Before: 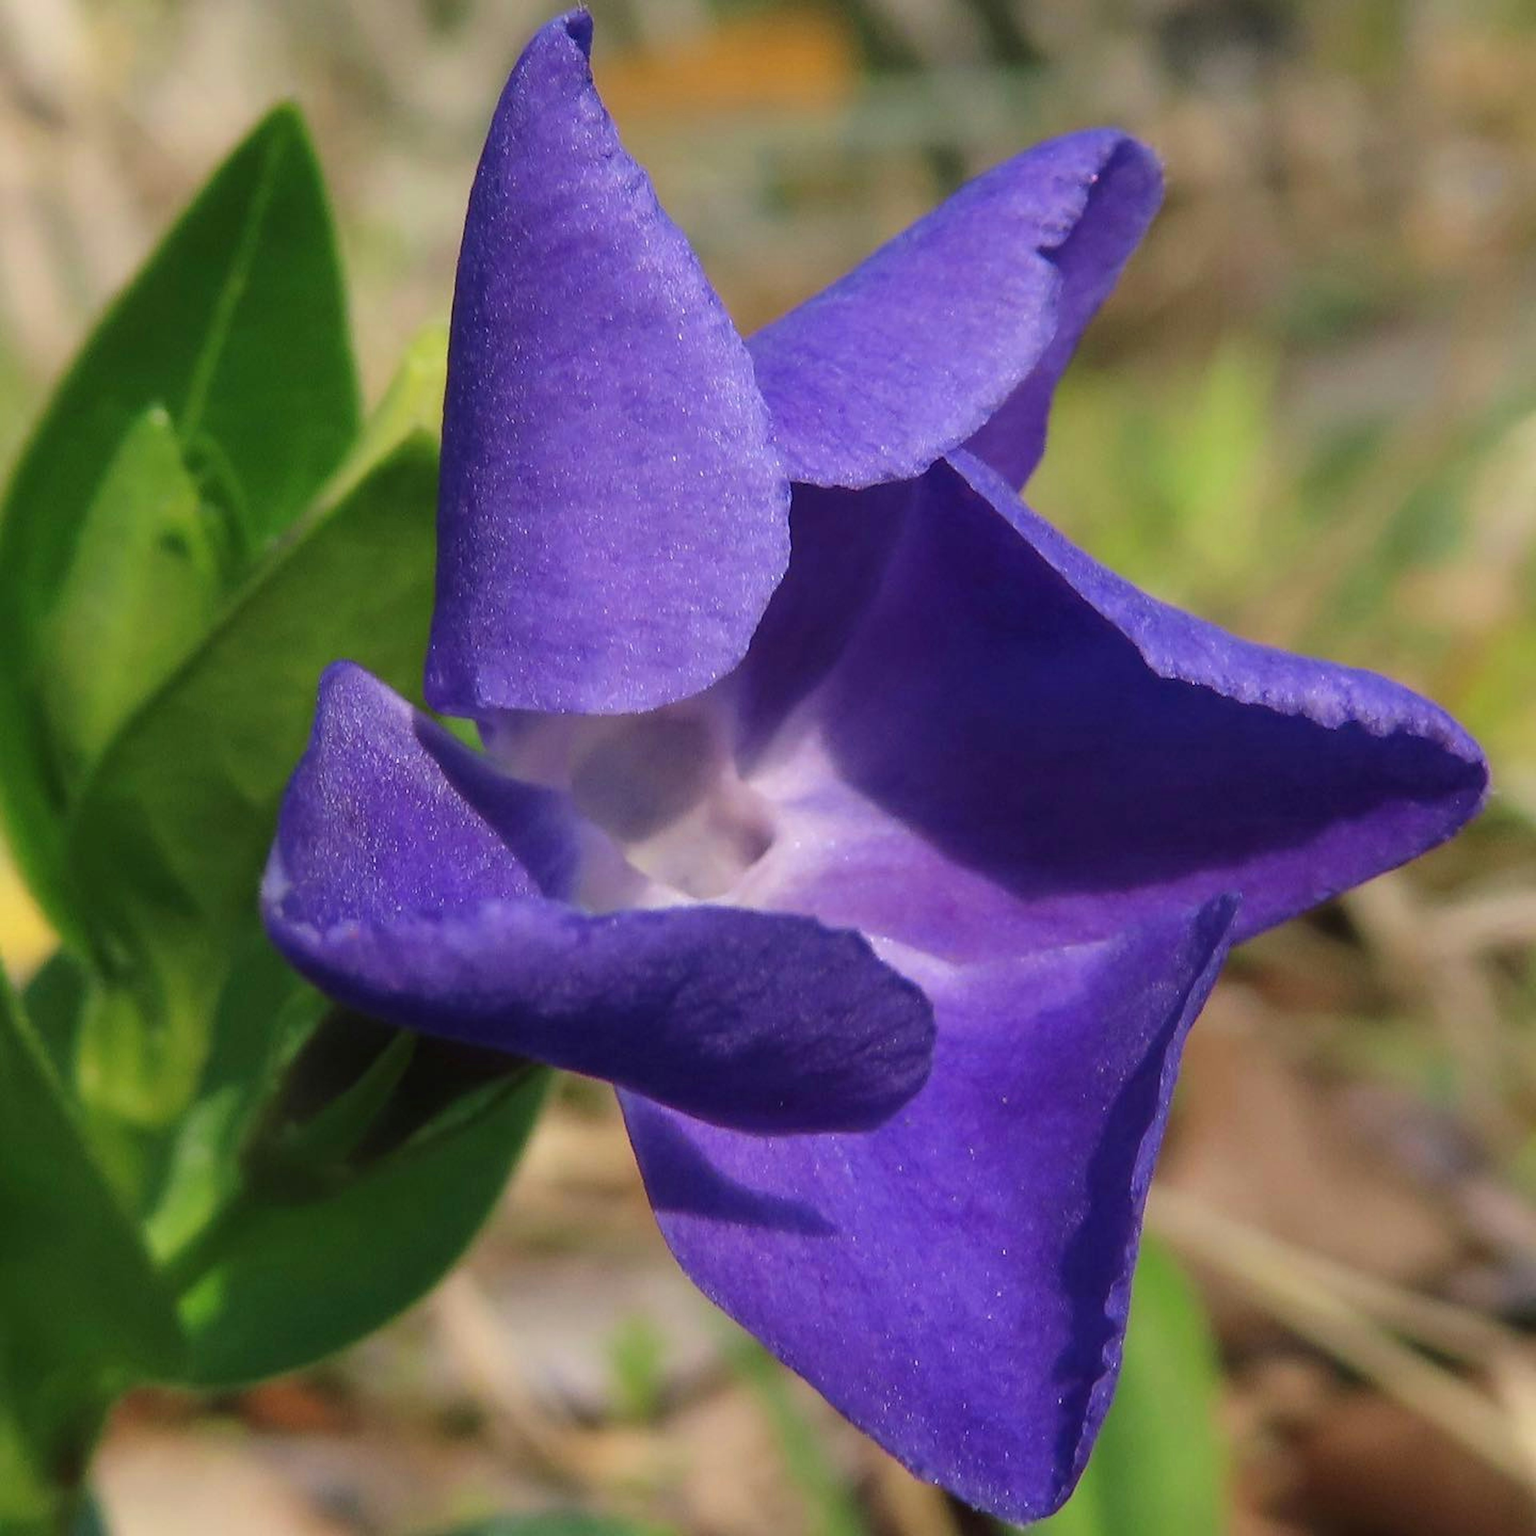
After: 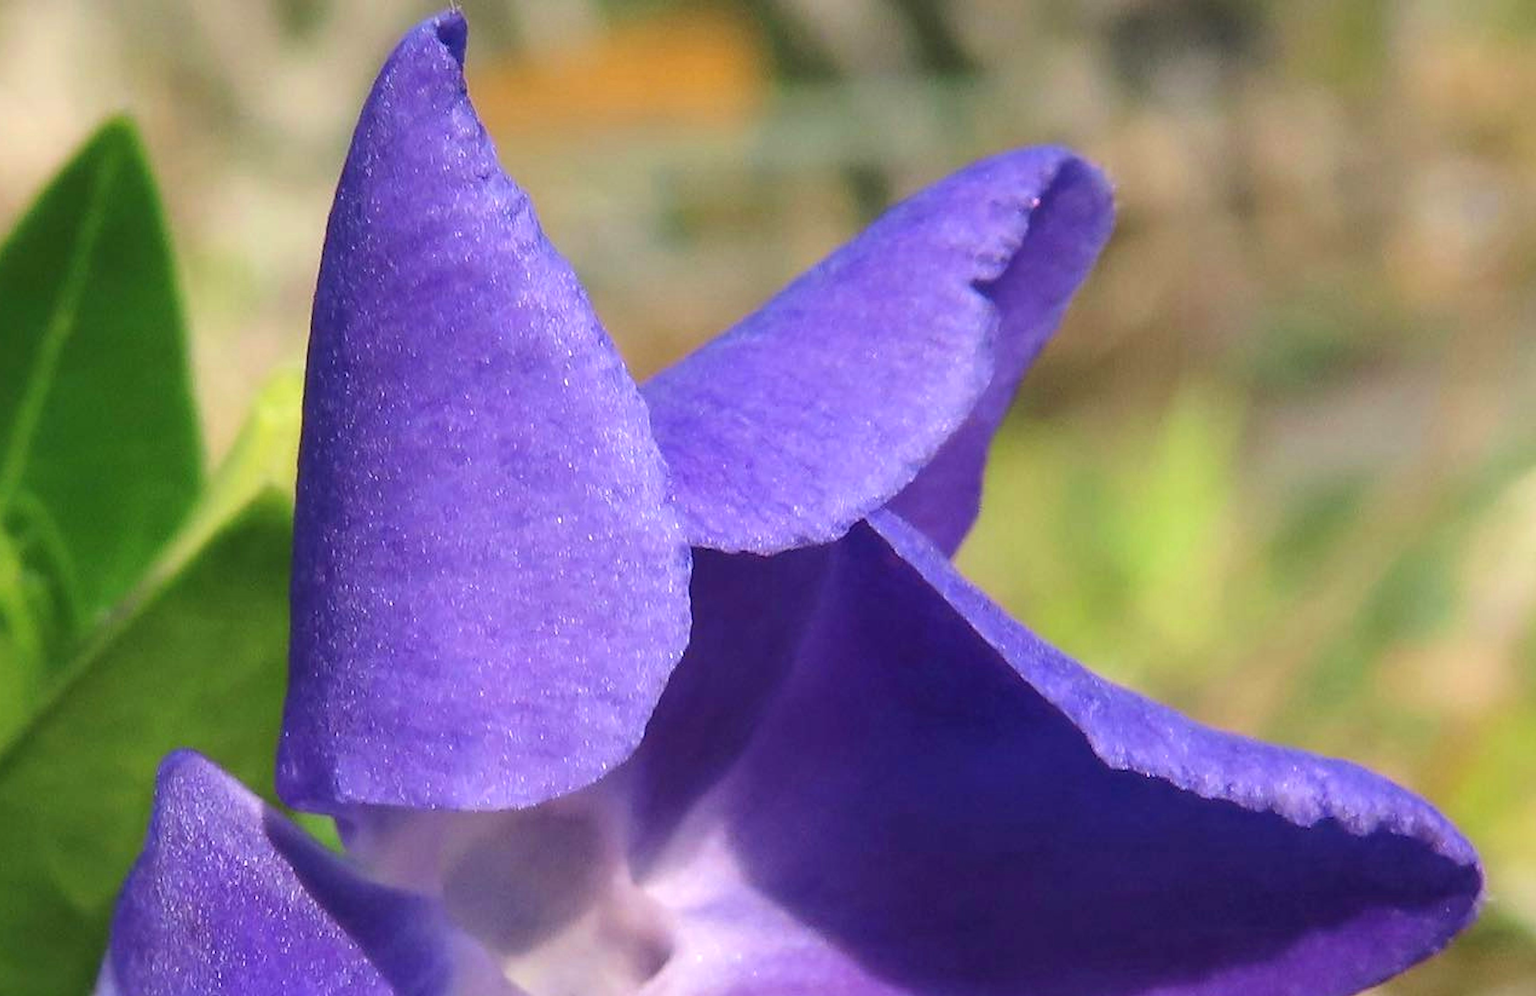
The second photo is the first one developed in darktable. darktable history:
crop and rotate: left 11.812%, bottom 42.776%
exposure: black level correction 0, exposure 0.5 EV, compensate exposure bias true, compensate highlight preservation false
